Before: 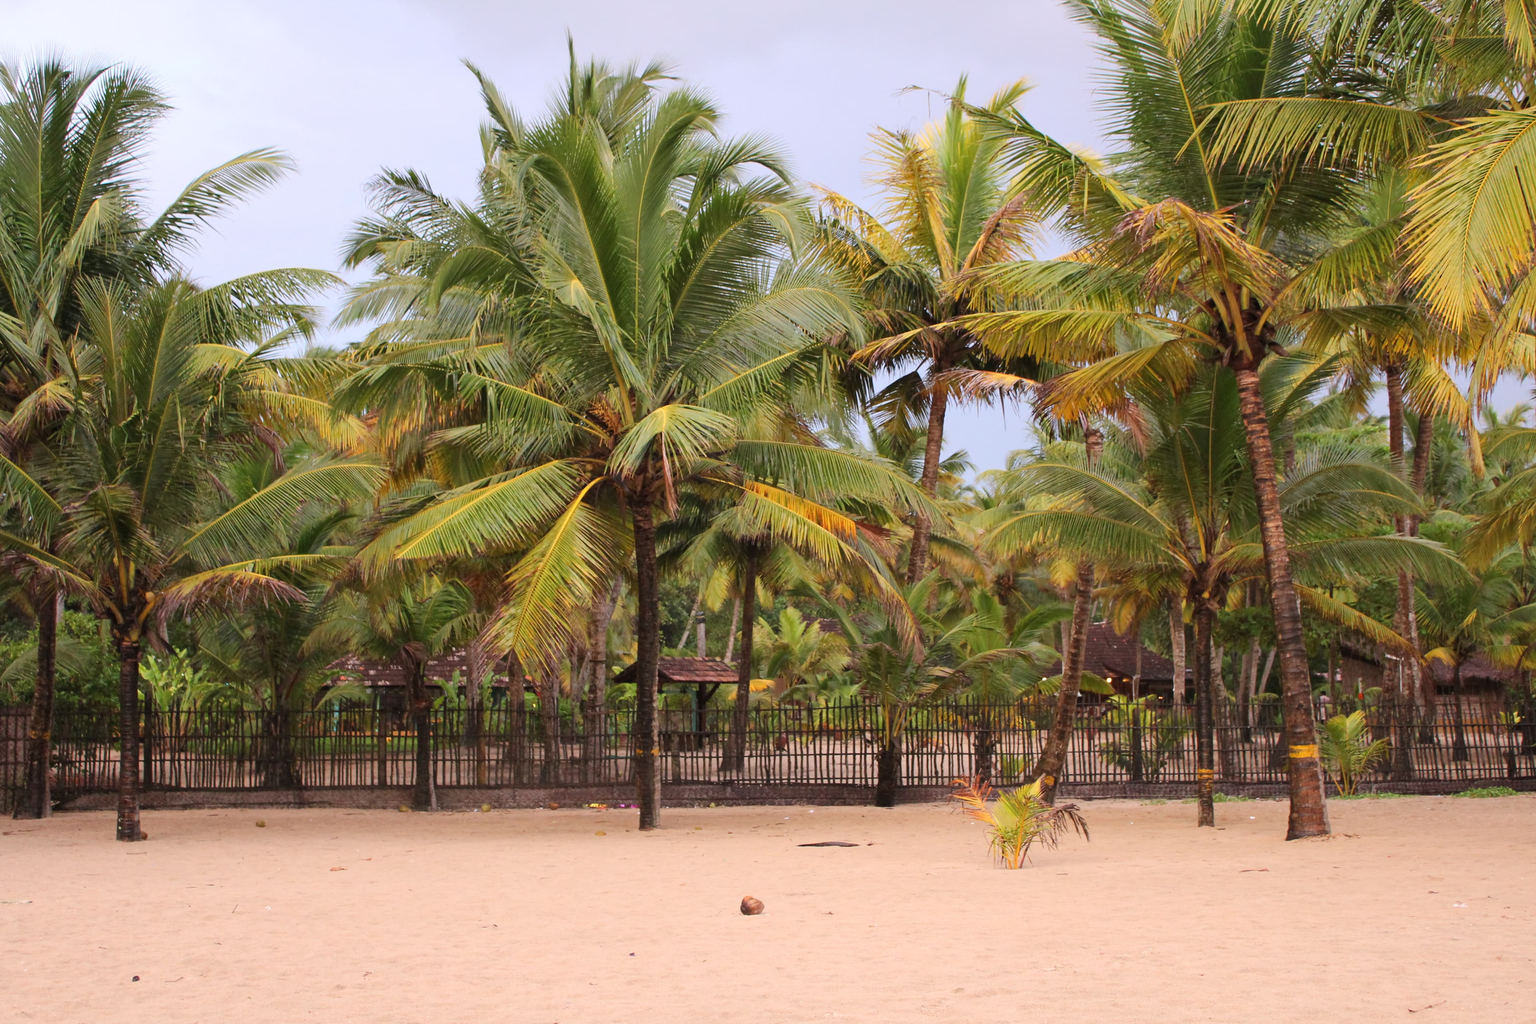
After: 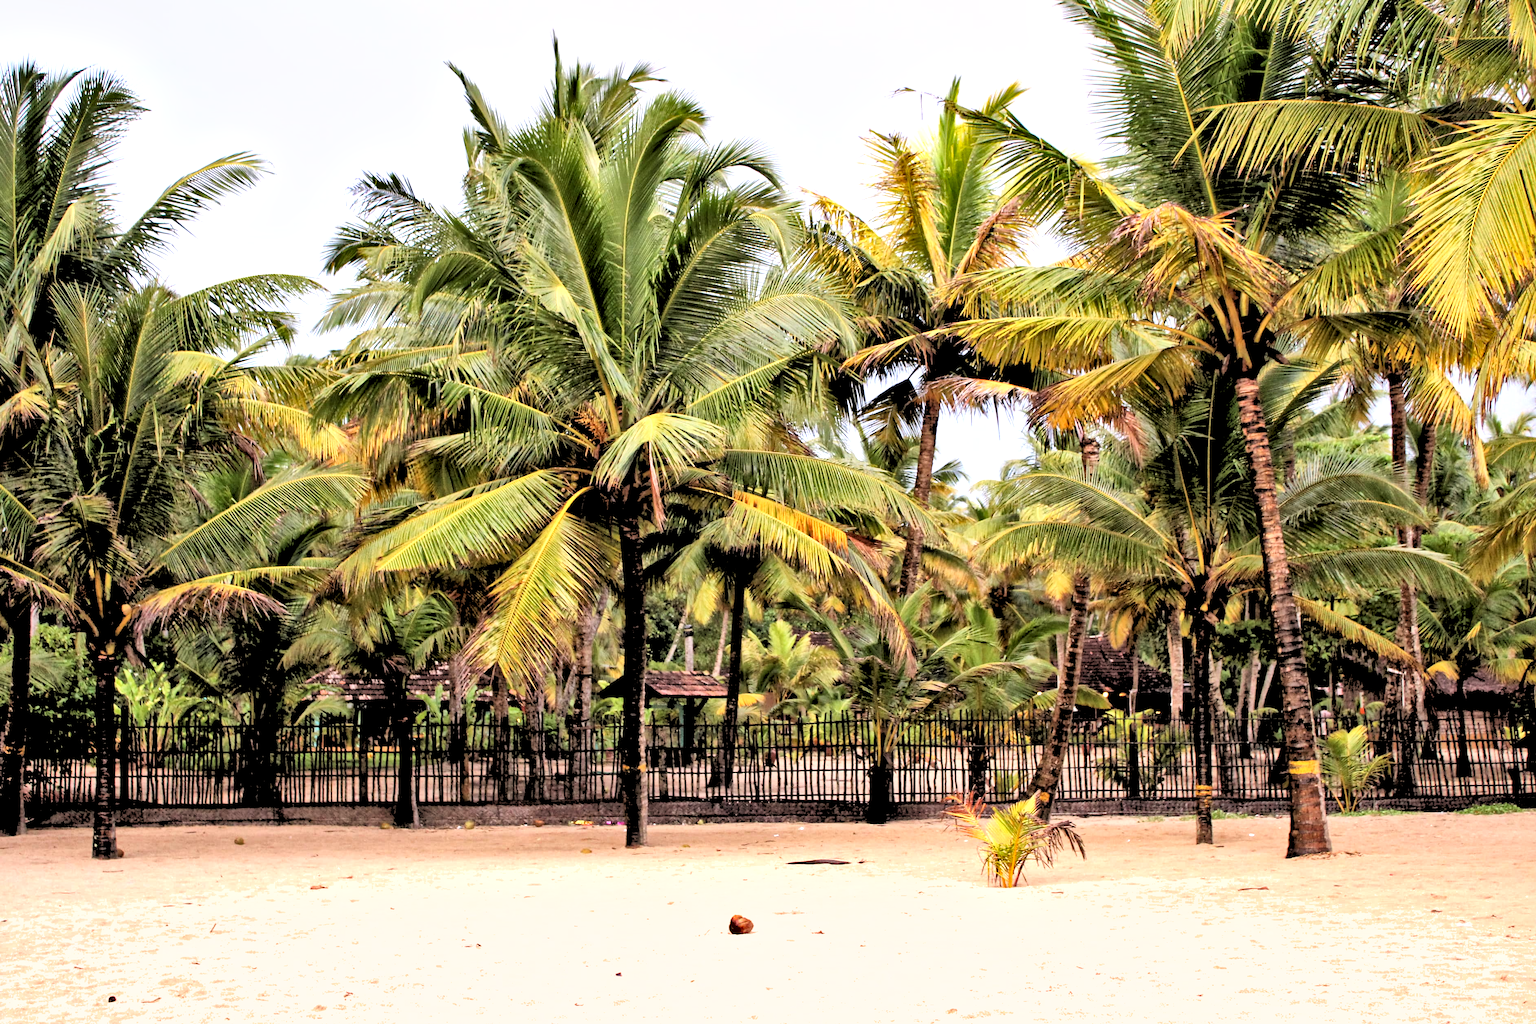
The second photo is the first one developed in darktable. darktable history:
shadows and highlights: shadows 52.42, soften with gaussian
rgb levels: levels [[0.027, 0.429, 0.996], [0, 0.5, 1], [0, 0.5, 1]]
local contrast: mode bilateral grid, contrast 20, coarseness 50, detail 171%, midtone range 0.2
crop: left 1.743%, right 0.268%, bottom 2.011%
tone equalizer: -8 EV -0.75 EV, -7 EV -0.7 EV, -6 EV -0.6 EV, -5 EV -0.4 EV, -3 EV 0.4 EV, -2 EV 0.6 EV, -1 EV 0.7 EV, +0 EV 0.75 EV, edges refinement/feathering 500, mask exposure compensation -1.57 EV, preserve details no
